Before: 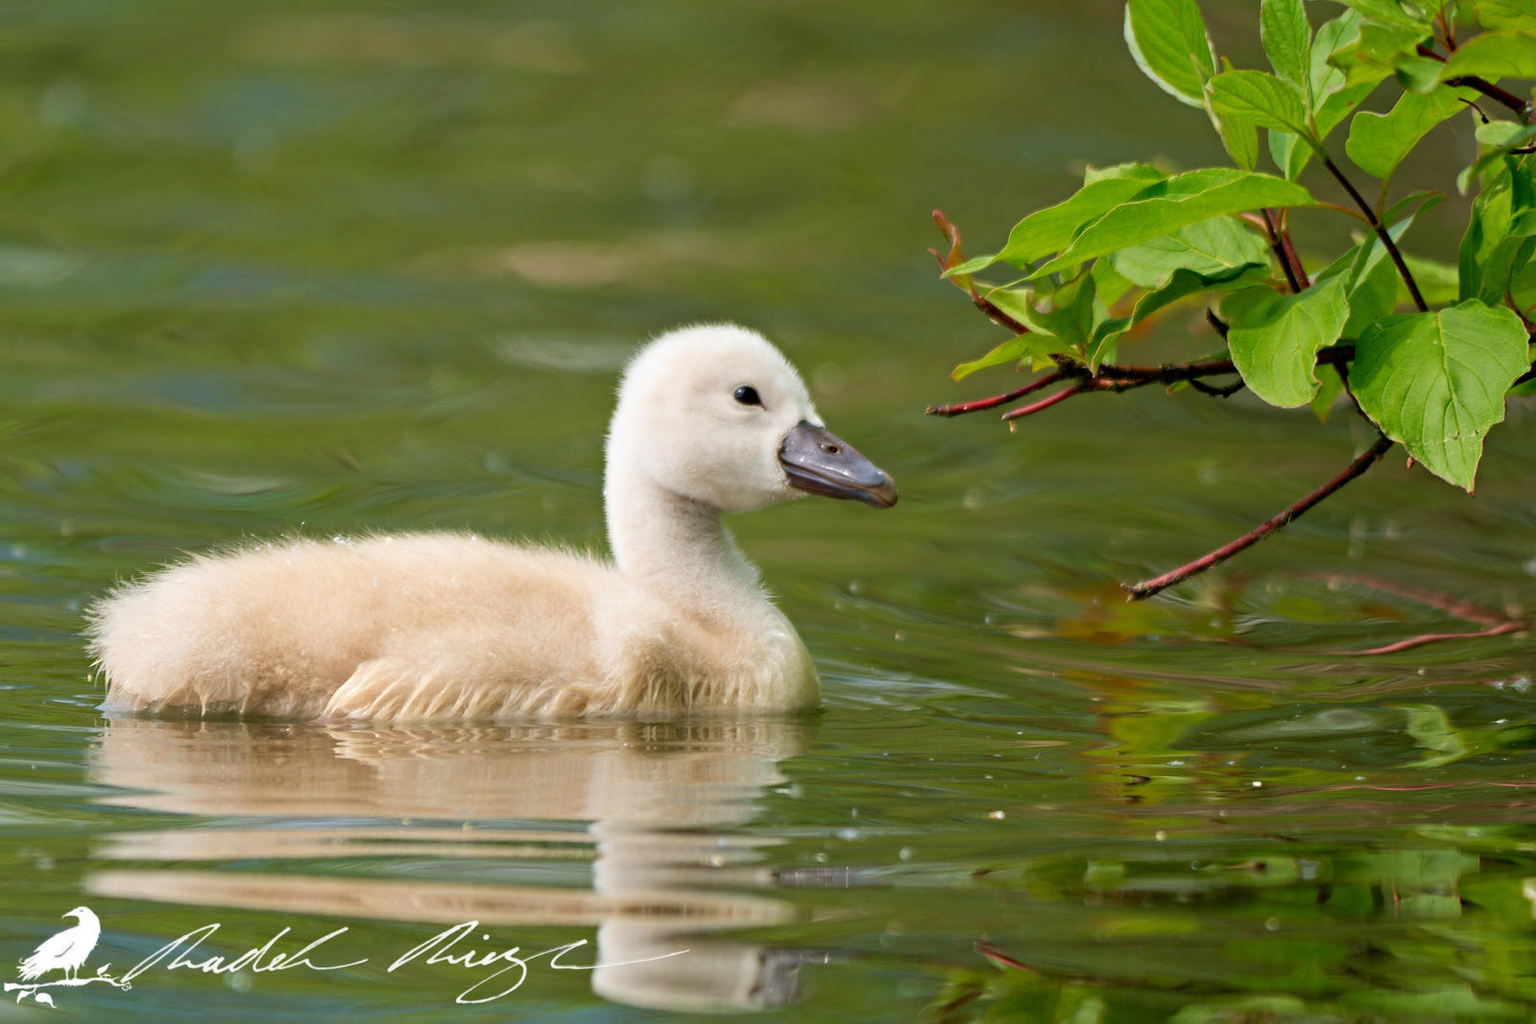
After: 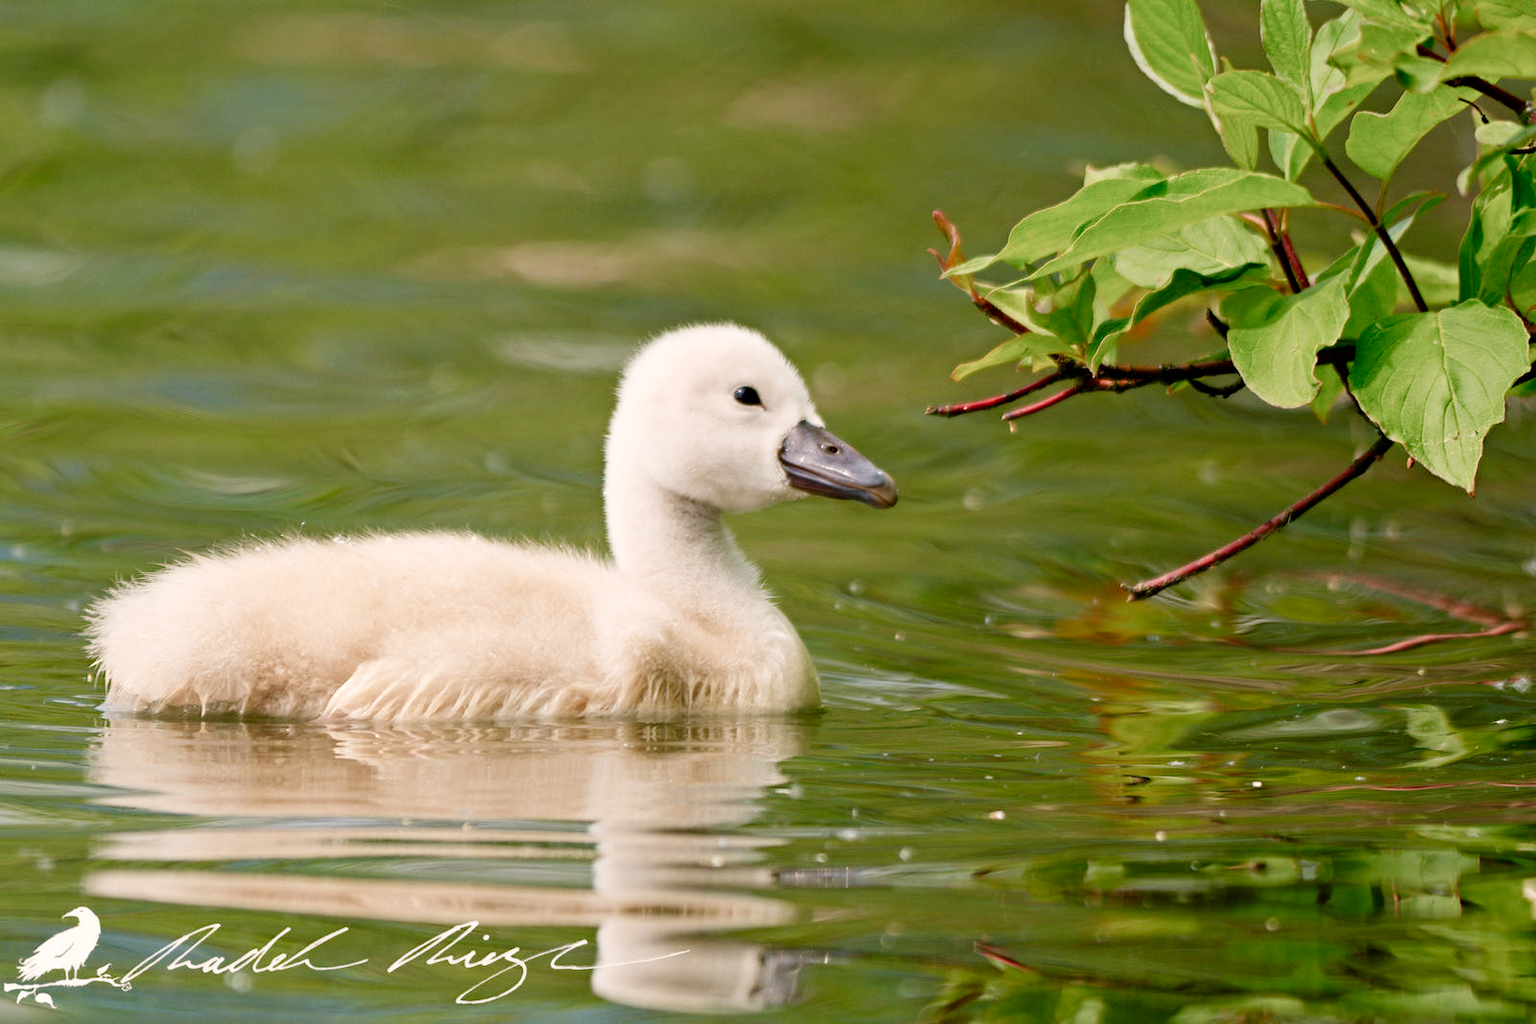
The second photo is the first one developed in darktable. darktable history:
tone curve: curves: ch0 [(0, 0) (0.004, 0.001) (0.133, 0.112) (0.325, 0.362) (0.832, 0.893) (1, 1)], preserve colors none
color balance rgb: highlights gain › chroma 3.093%, highlights gain › hue 54.59°, linear chroma grading › shadows -2.185%, linear chroma grading › highlights -14.433%, linear chroma grading › global chroma -9.78%, linear chroma grading › mid-tones -9.733%, perceptual saturation grading › global saturation 0.228%, perceptual saturation grading › highlights -18.13%, perceptual saturation grading › mid-tones 7.229%, perceptual saturation grading › shadows 27.869%
